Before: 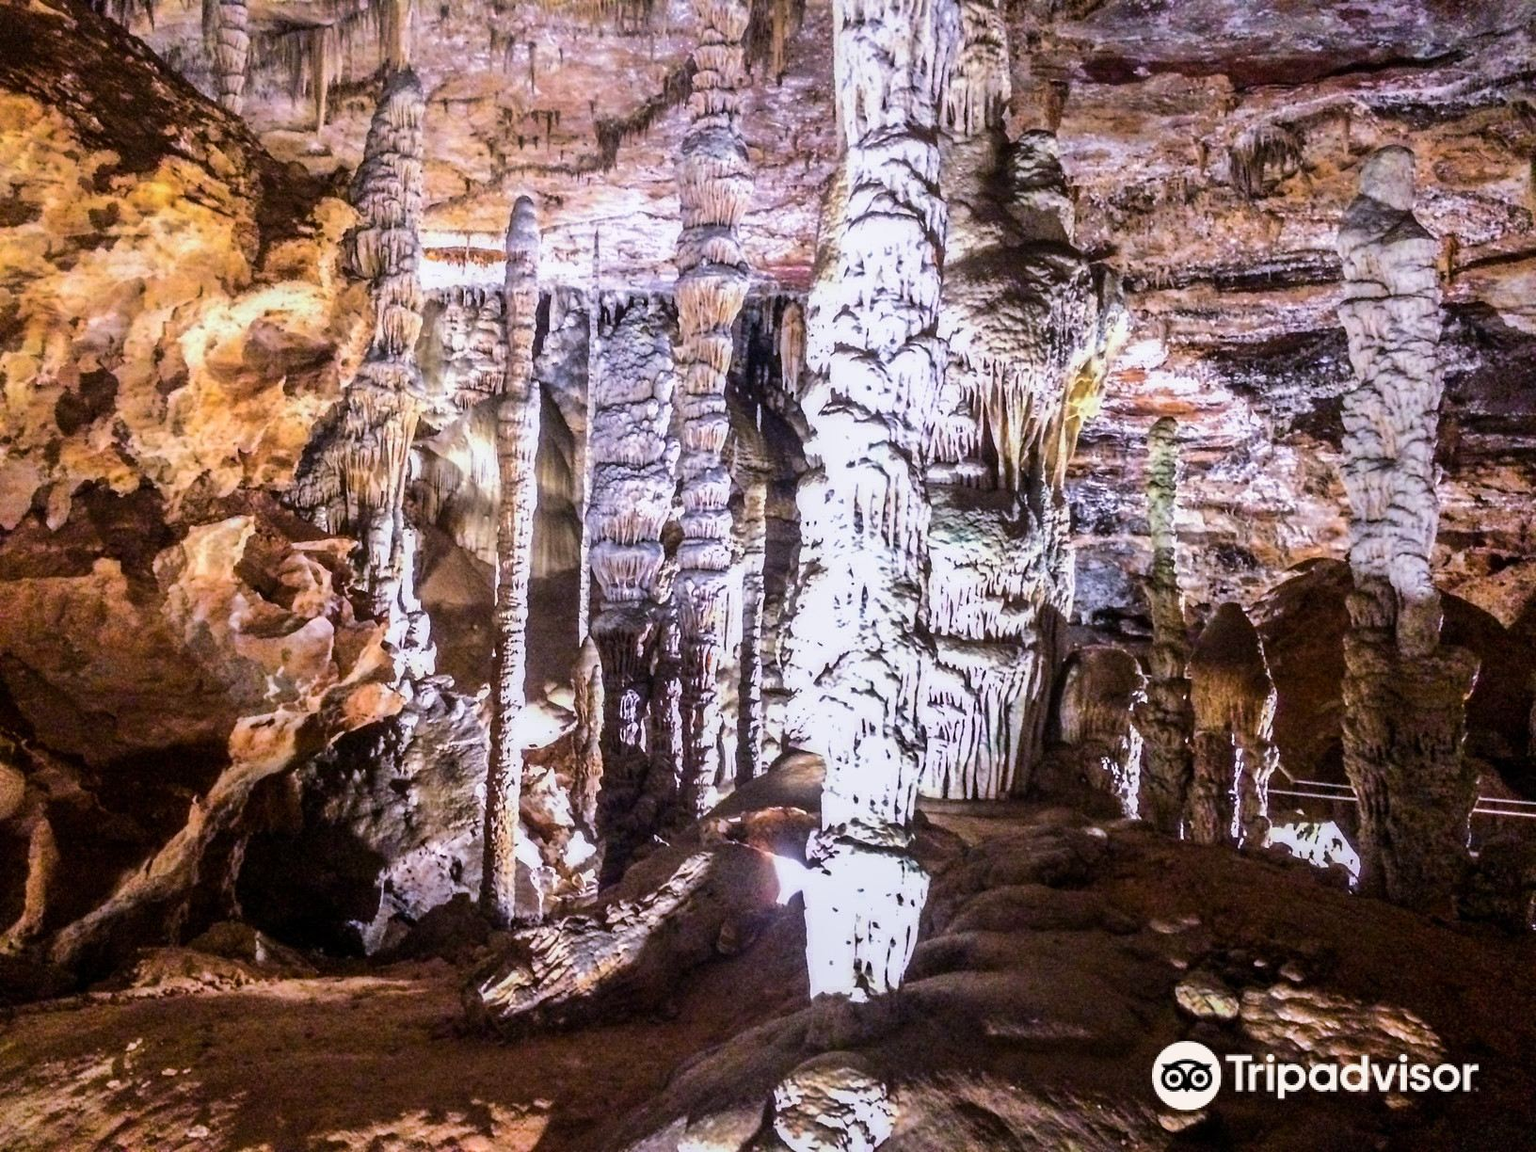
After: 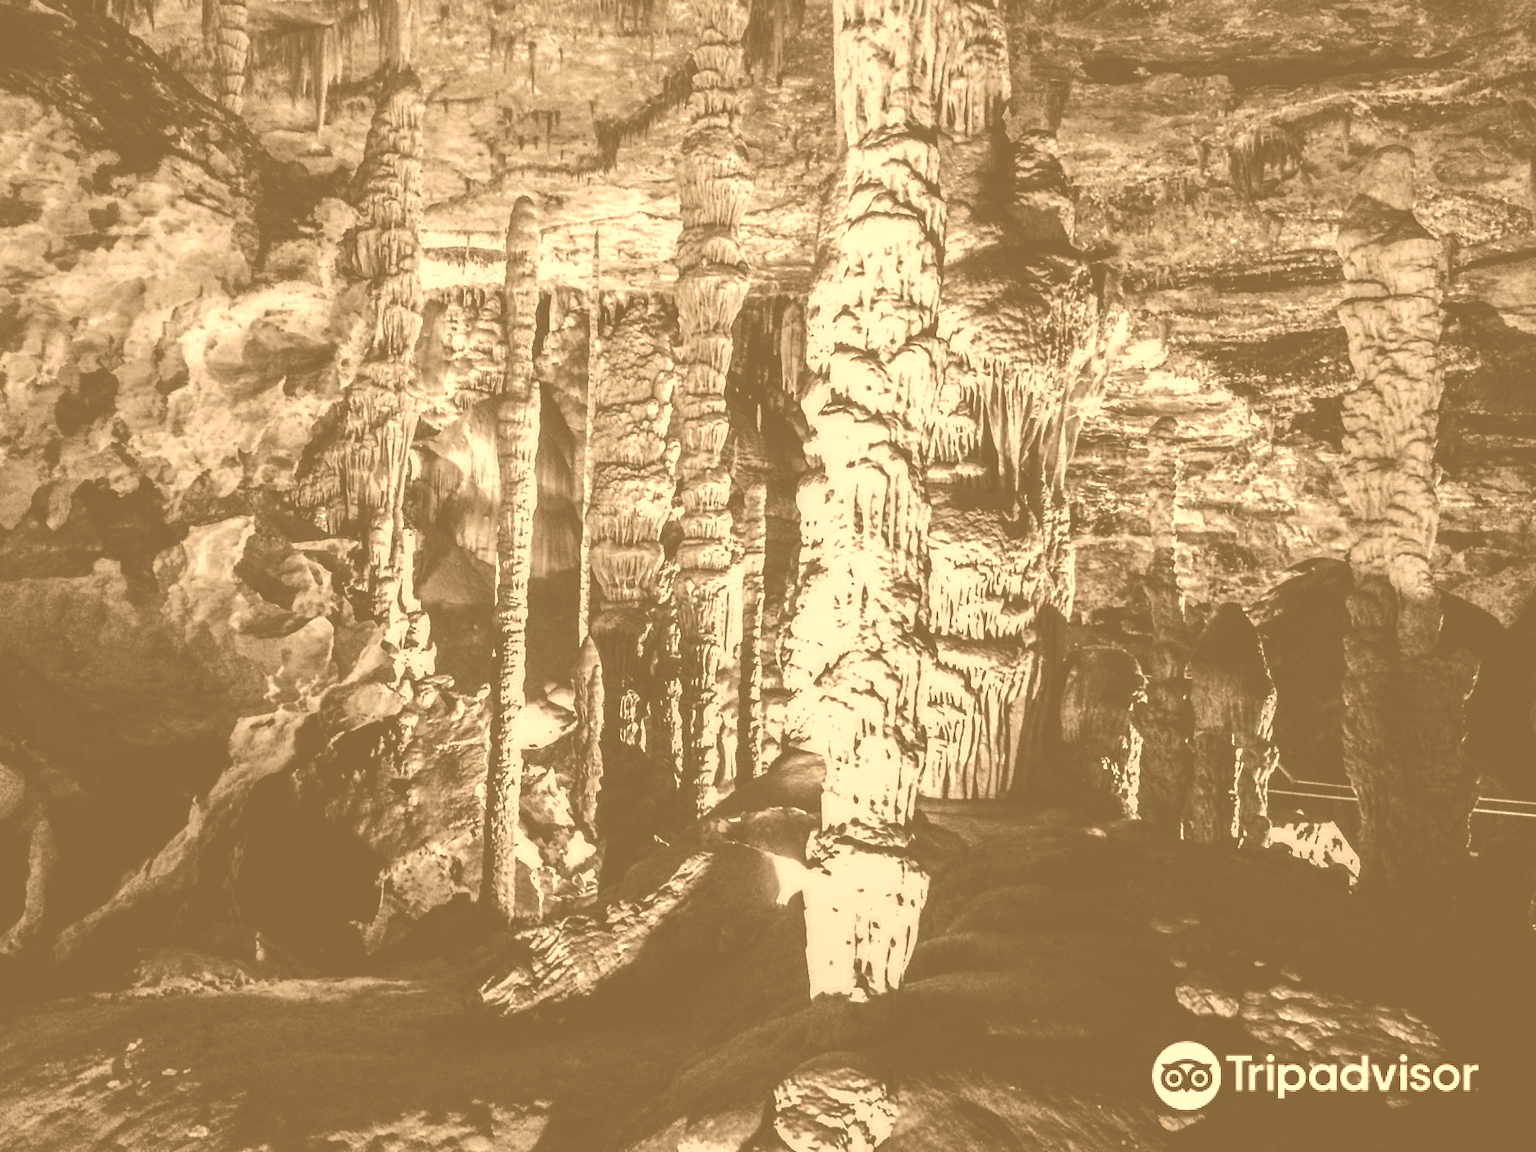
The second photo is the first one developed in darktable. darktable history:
rgb curve: curves: ch0 [(0, 0.186) (0.314, 0.284) (0.775, 0.708) (1, 1)], compensate middle gray true, preserve colors none
colorize: hue 28.8°, source mix 100%
exposure: black level correction 0.009, exposure -0.637 EV, compensate highlight preservation false
